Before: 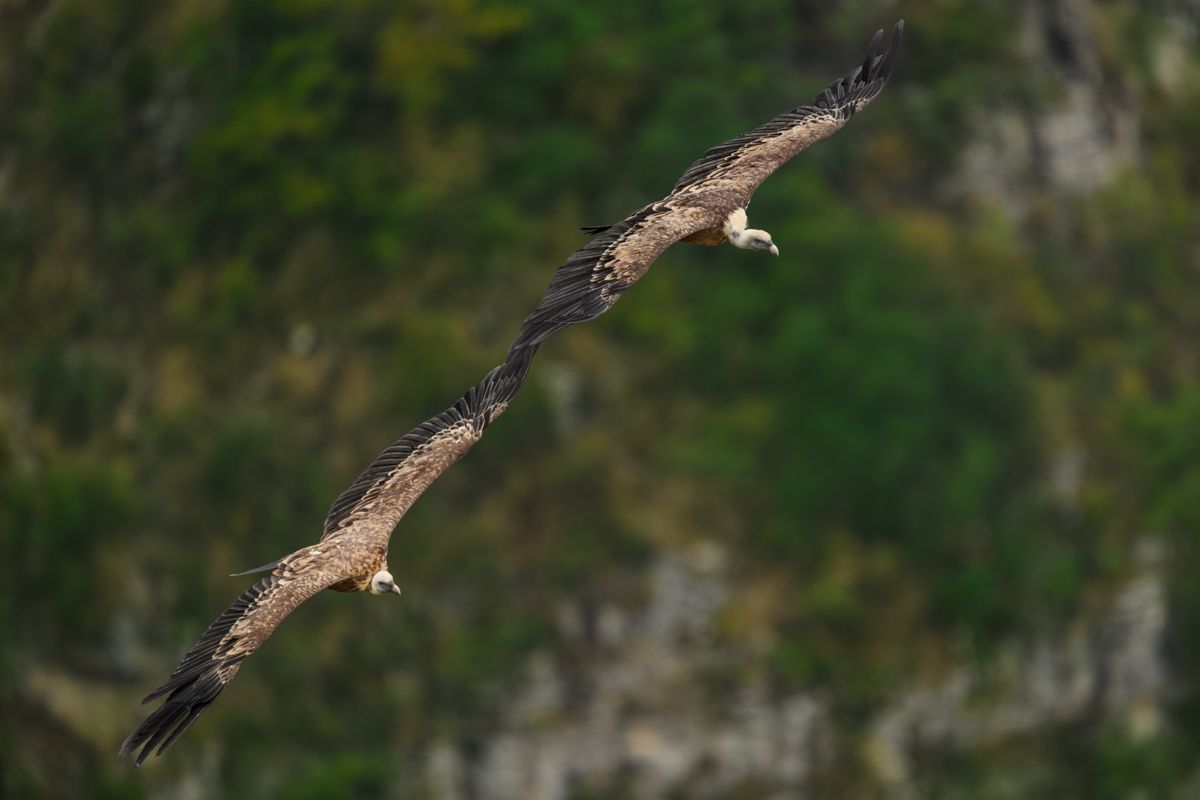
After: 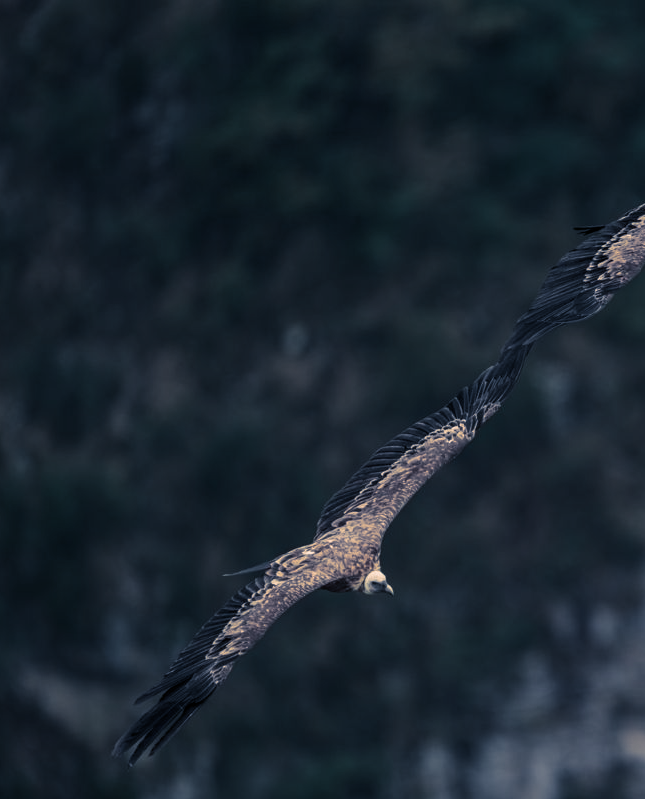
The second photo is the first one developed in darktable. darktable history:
white balance: red 1.009, blue 0.985
contrast brightness saturation: brightness -0.09
crop: left 0.587%, right 45.588%, bottom 0.086%
split-toning: shadows › hue 226.8°, shadows › saturation 0.56, highlights › hue 28.8°, balance -40, compress 0%
